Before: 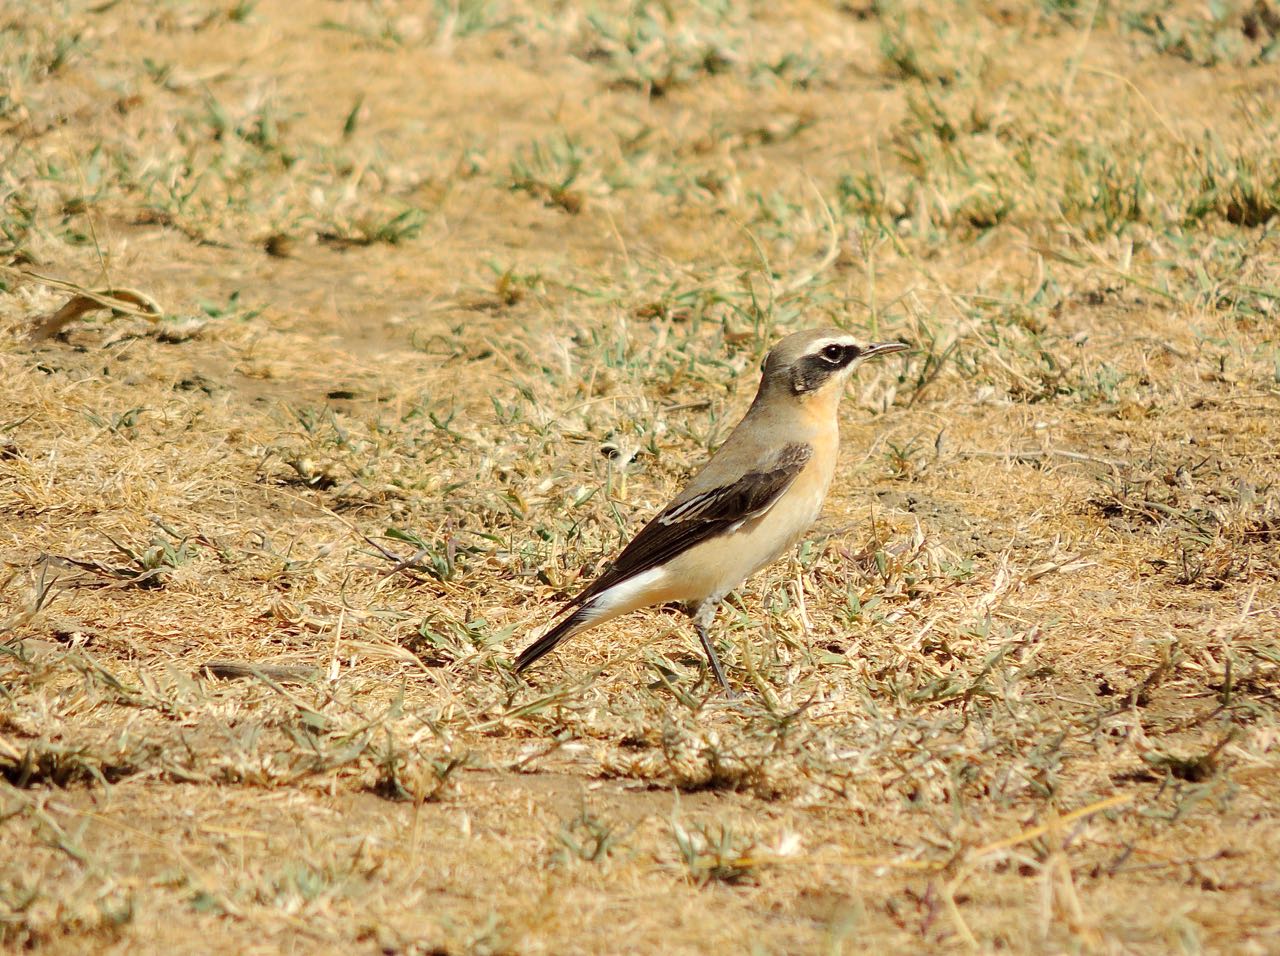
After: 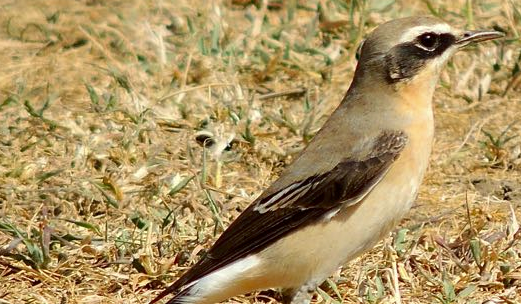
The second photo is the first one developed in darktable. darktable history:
crop: left 31.642%, top 32.661%, right 27.645%, bottom 35.494%
contrast brightness saturation: brightness -0.096
